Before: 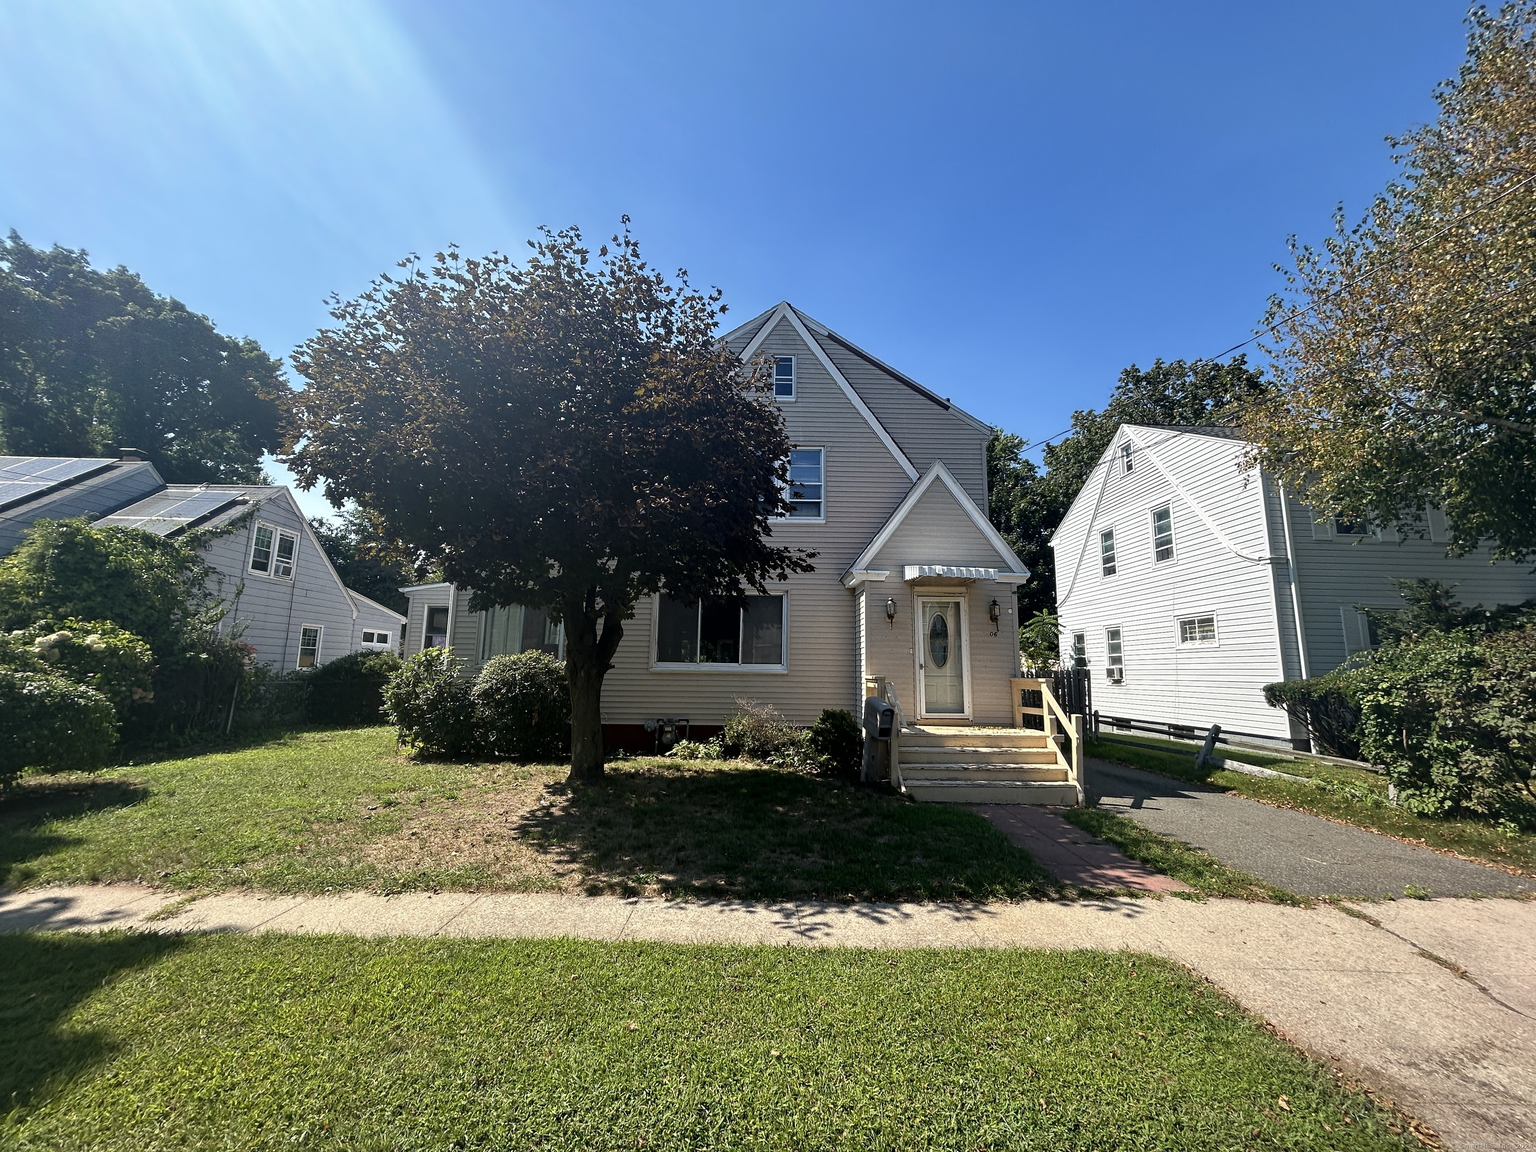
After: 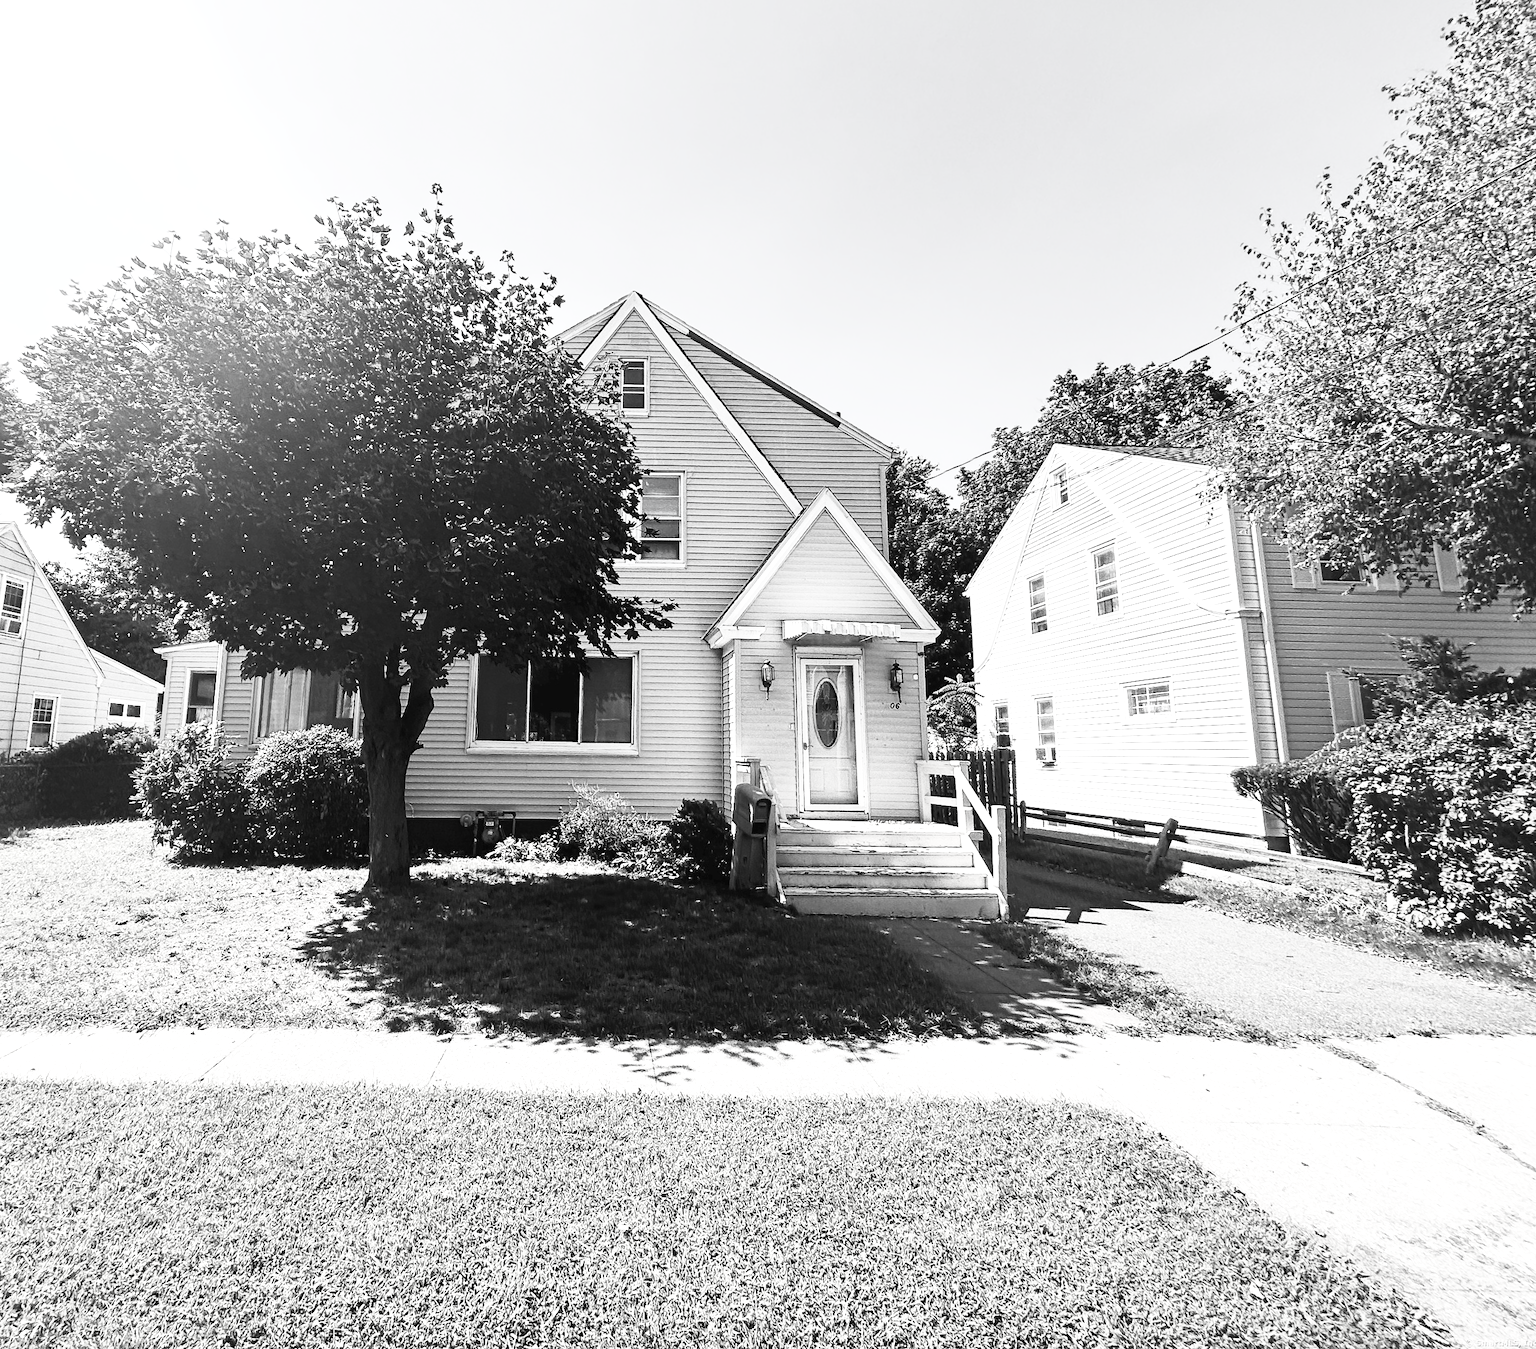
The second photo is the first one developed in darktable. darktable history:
contrast brightness saturation: contrast 0.538, brightness 0.467, saturation -0.985
crop and rotate: left 17.933%, top 5.869%, right 1.735%
exposure: black level correction 0, exposure 0.892 EV, compensate exposure bias true, compensate highlight preservation false
